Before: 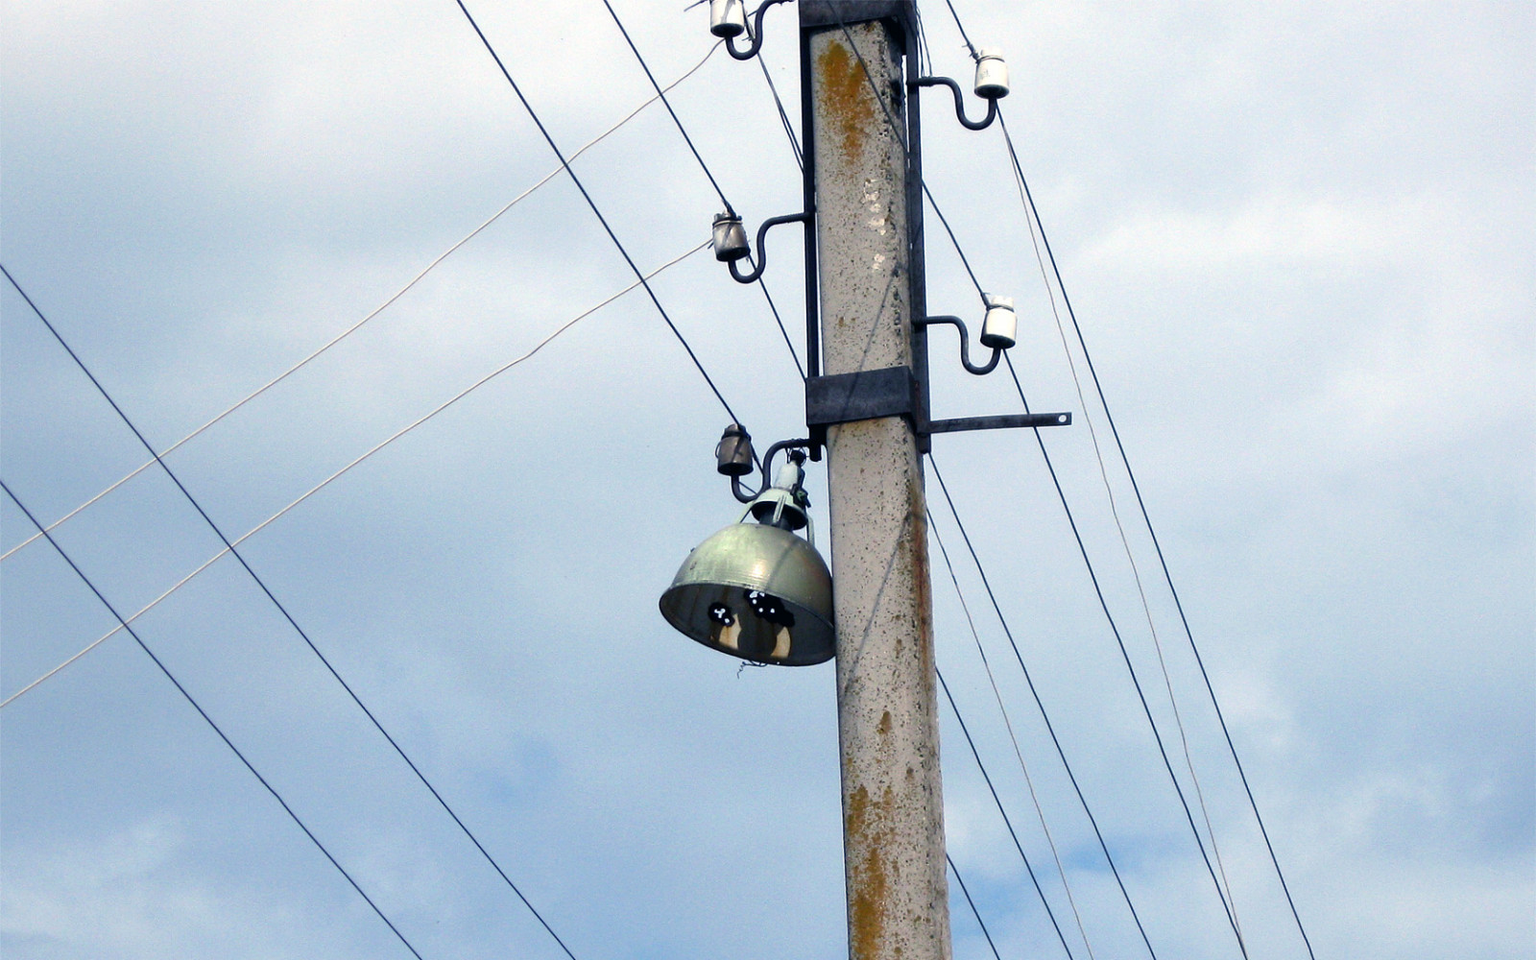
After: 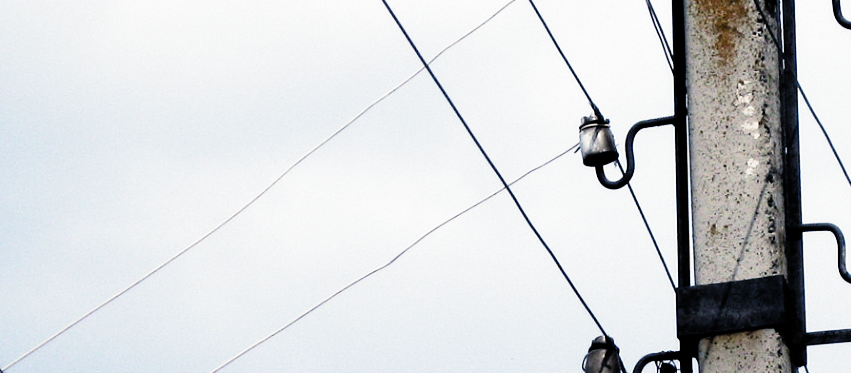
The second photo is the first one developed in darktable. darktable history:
crop: left 10.212%, top 10.655%, right 36.554%, bottom 52.027%
exposure: compensate highlight preservation false
filmic rgb: black relative exposure -3.76 EV, white relative exposure 2.4 EV, dynamic range scaling -49.77%, hardness 3.48, latitude 30.76%, contrast 1.812, color science v5 (2021), contrast in shadows safe, contrast in highlights safe
